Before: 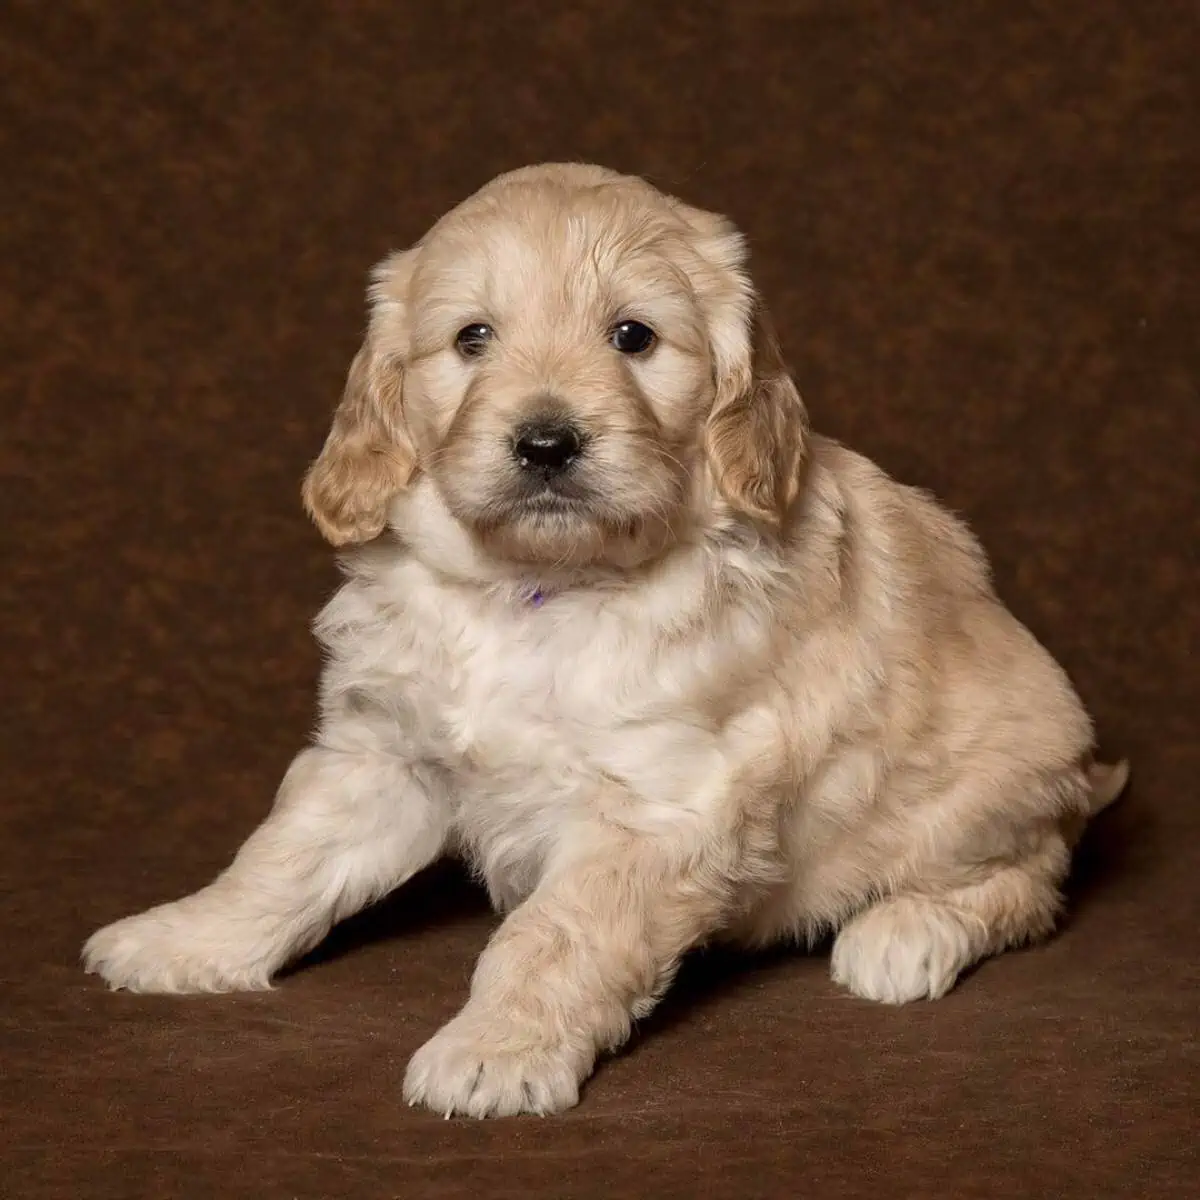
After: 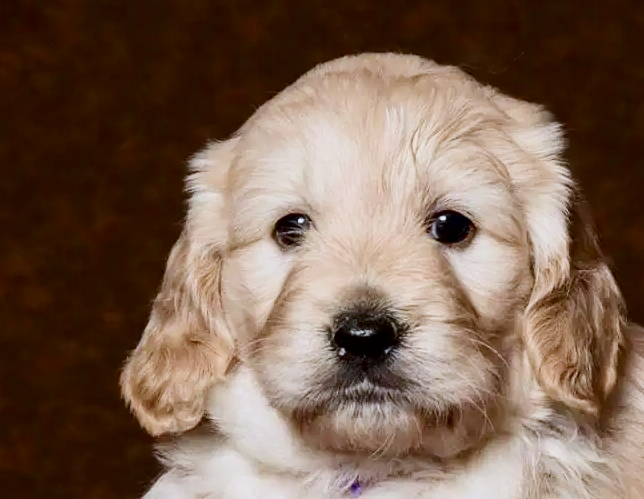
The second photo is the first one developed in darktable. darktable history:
crop: left 15.191%, top 9.223%, right 31.09%, bottom 49.149%
filmic rgb: black relative exposure -7.65 EV, white relative exposure 4.56 EV, hardness 3.61
contrast brightness saturation: contrast 0.188, brightness -0.232, saturation 0.109
color calibration: x 0.37, y 0.382, temperature 4315.66 K
exposure: black level correction 0, exposure 0.951 EV, compensate exposure bias true, compensate highlight preservation false
